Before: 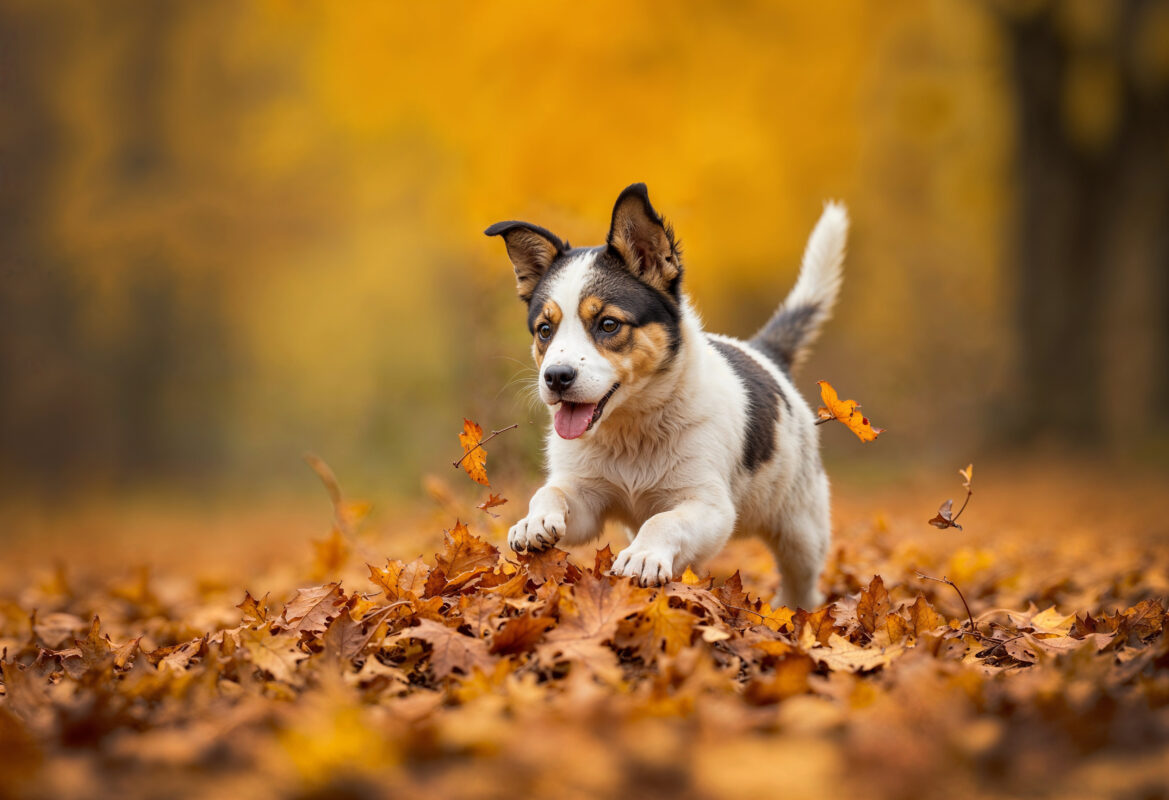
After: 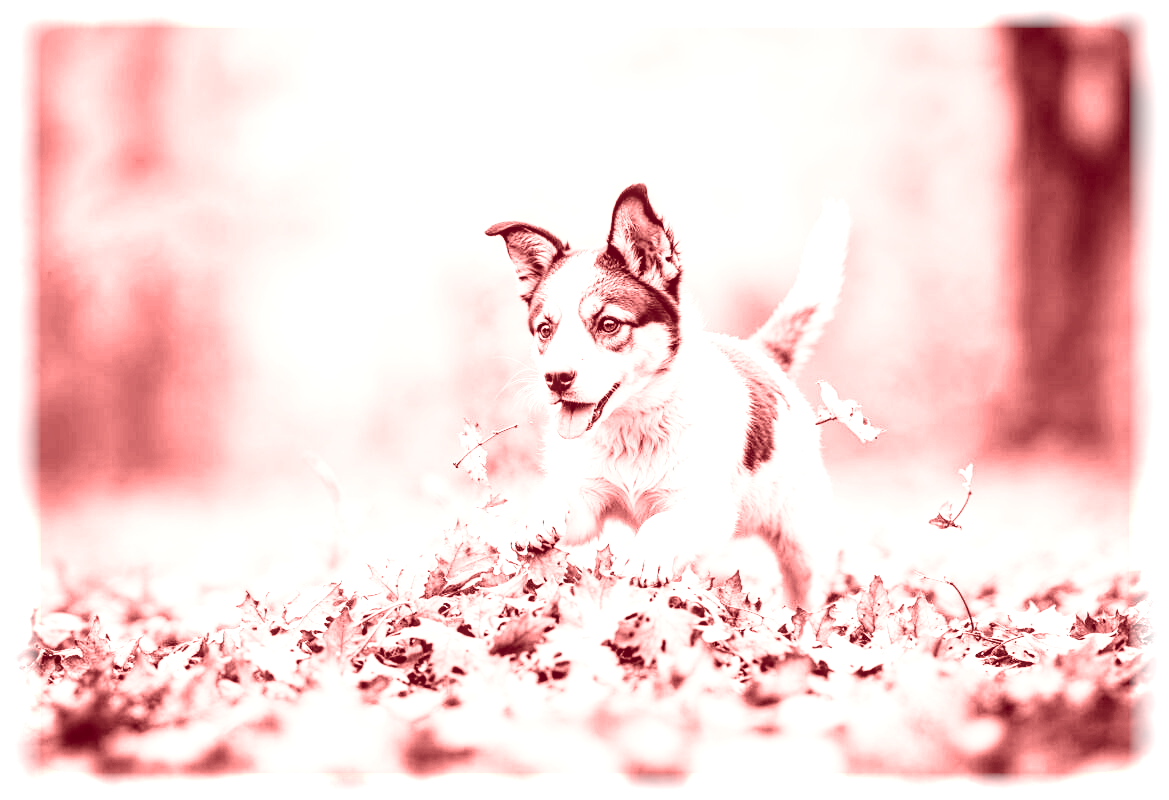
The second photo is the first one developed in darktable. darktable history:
local contrast: on, module defaults
colorize: saturation 60%, source mix 100%
exposure: black level correction 0, exposure 0.877 EV, compensate exposure bias true, compensate highlight preservation false
sharpen: amount 0.2
rgb curve: curves: ch0 [(0, 0) (0.21, 0.15) (0.24, 0.21) (0.5, 0.75) (0.75, 0.96) (0.89, 0.99) (1, 1)]; ch1 [(0, 0.02) (0.21, 0.13) (0.25, 0.2) (0.5, 0.67) (0.75, 0.9) (0.89, 0.97) (1, 1)]; ch2 [(0, 0.02) (0.21, 0.13) (0.25, 0.2) (0.5, 0.67) (0.75, 0.9) (0.89, 0.97) (1, 1)], compensate middle gray true
vignetting: fall-off start 93%, fall-off radius 5%, brightness 1, saturation -0.49, automatic ratio true, width/height ratio 1.332, shape 0.04, unbound false
